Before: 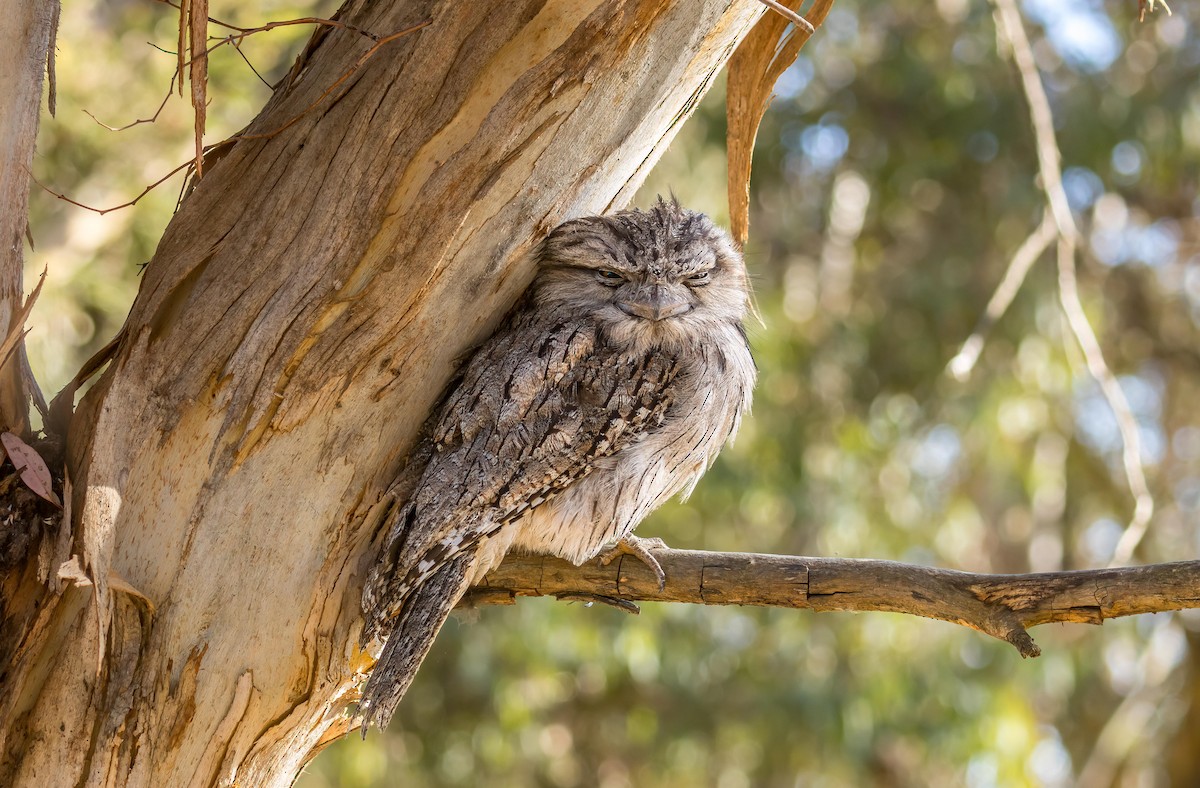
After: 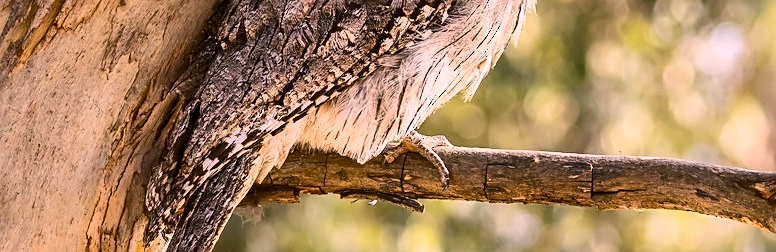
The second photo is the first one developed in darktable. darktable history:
color correction: highlights a* 14.62, highlights b* 4.9
contrast brightness saturation: contrast 0.289
sharpen: on, module defaults
crop: left 18.067%, top 51.034%, right 17.175%, bottom 16.903%
